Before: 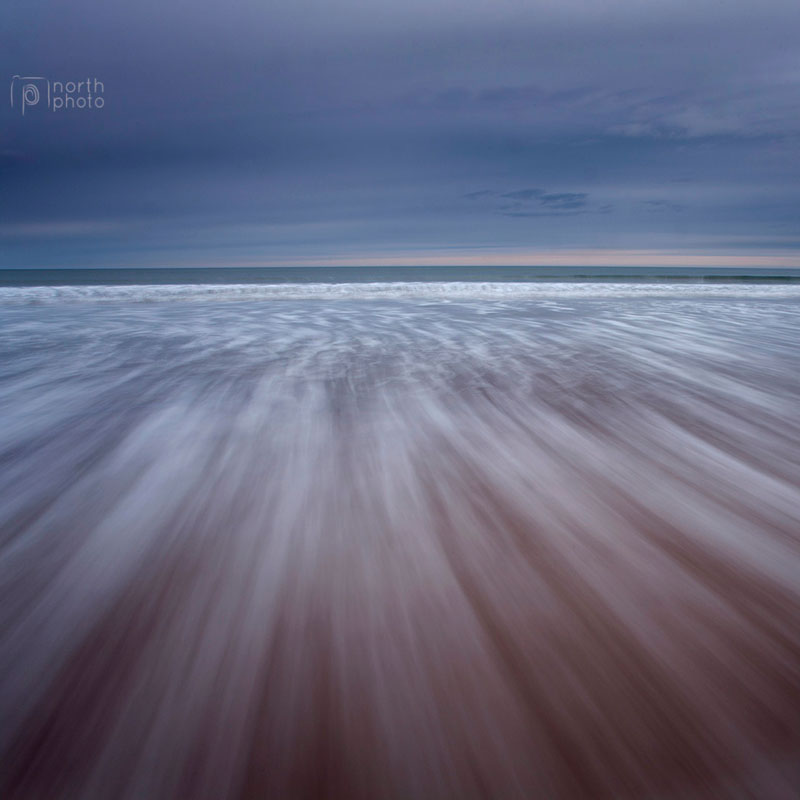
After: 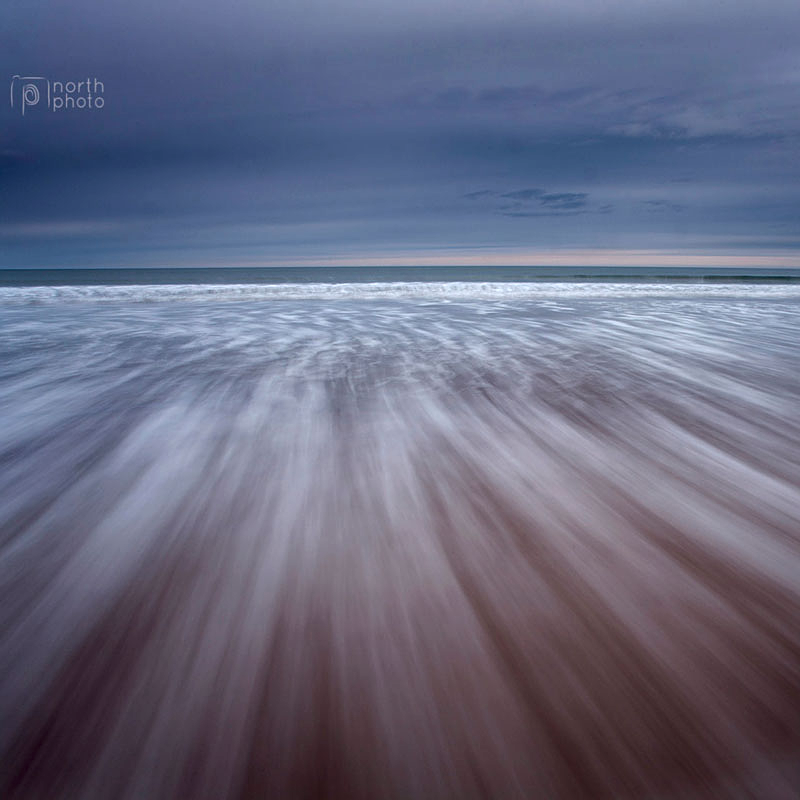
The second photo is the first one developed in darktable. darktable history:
sharpen: radius 1.307, amount 0.302, threshold 0.24
local contrast: detail 130%
